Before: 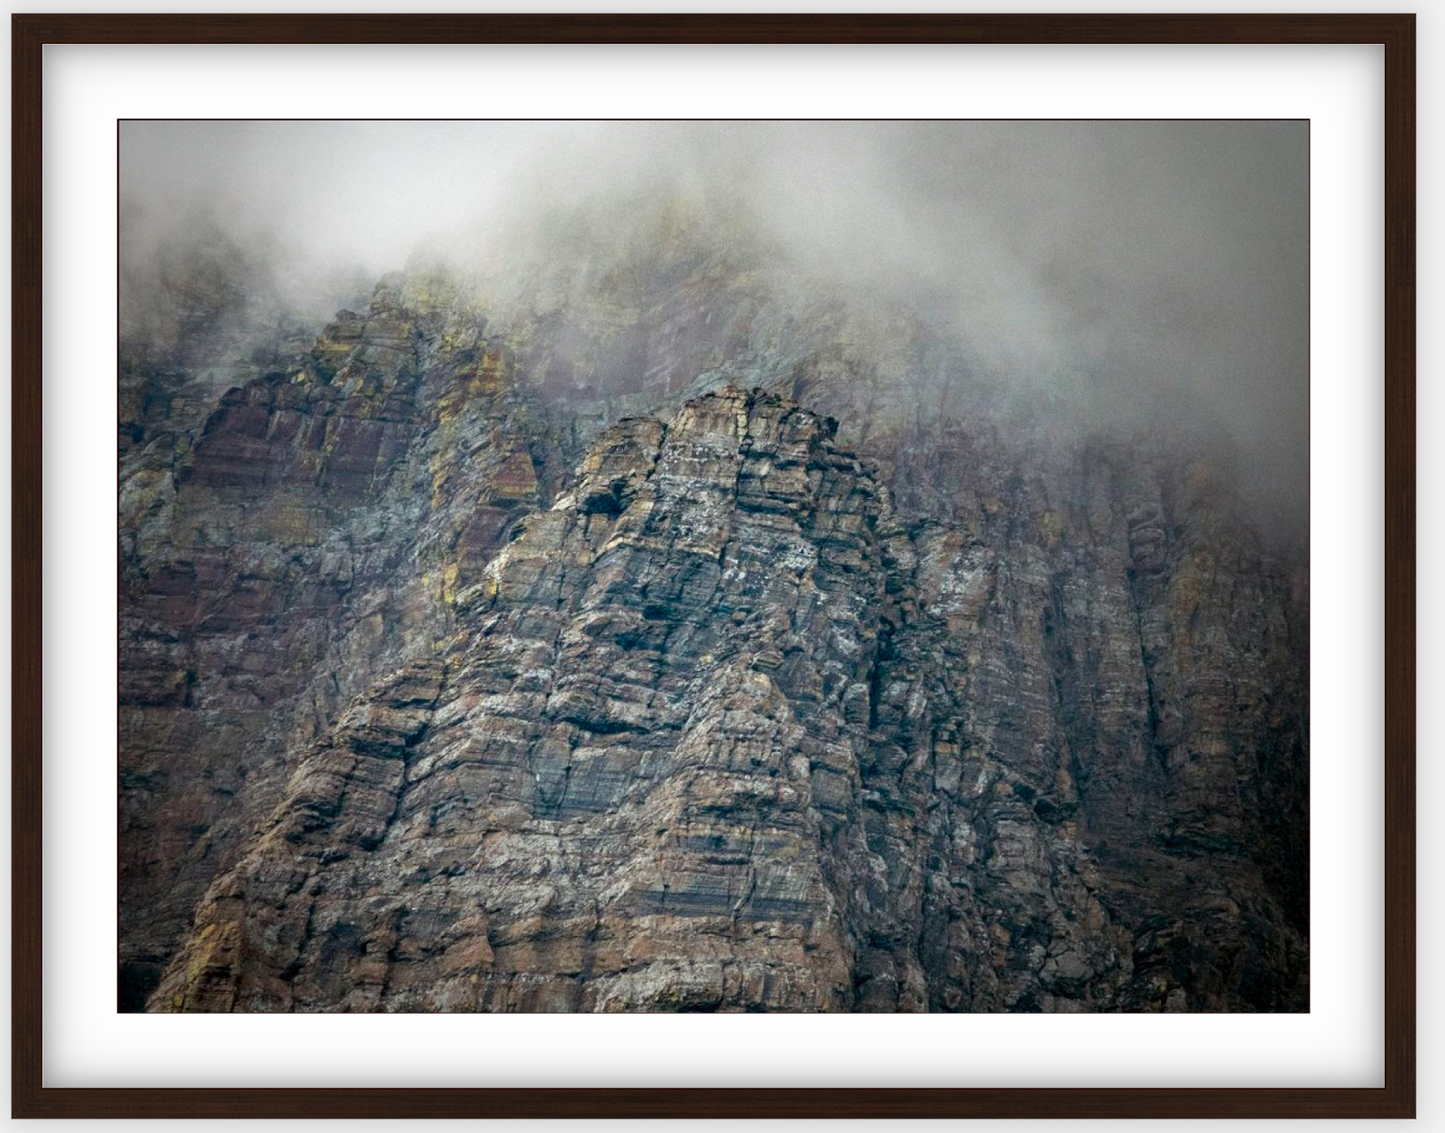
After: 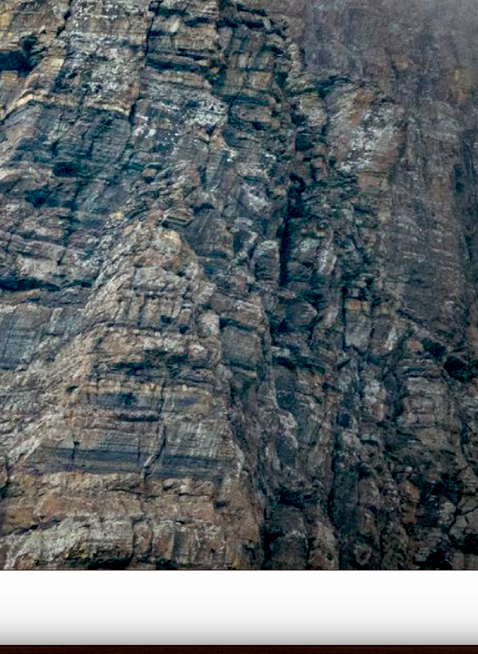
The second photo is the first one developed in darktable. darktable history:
crop: left 40.878%, top 39.176%, right 25.993%, bottom 3.081%
exposure: black level correction 0.009, compensate highlight preservation false
white balance: emerald 1
